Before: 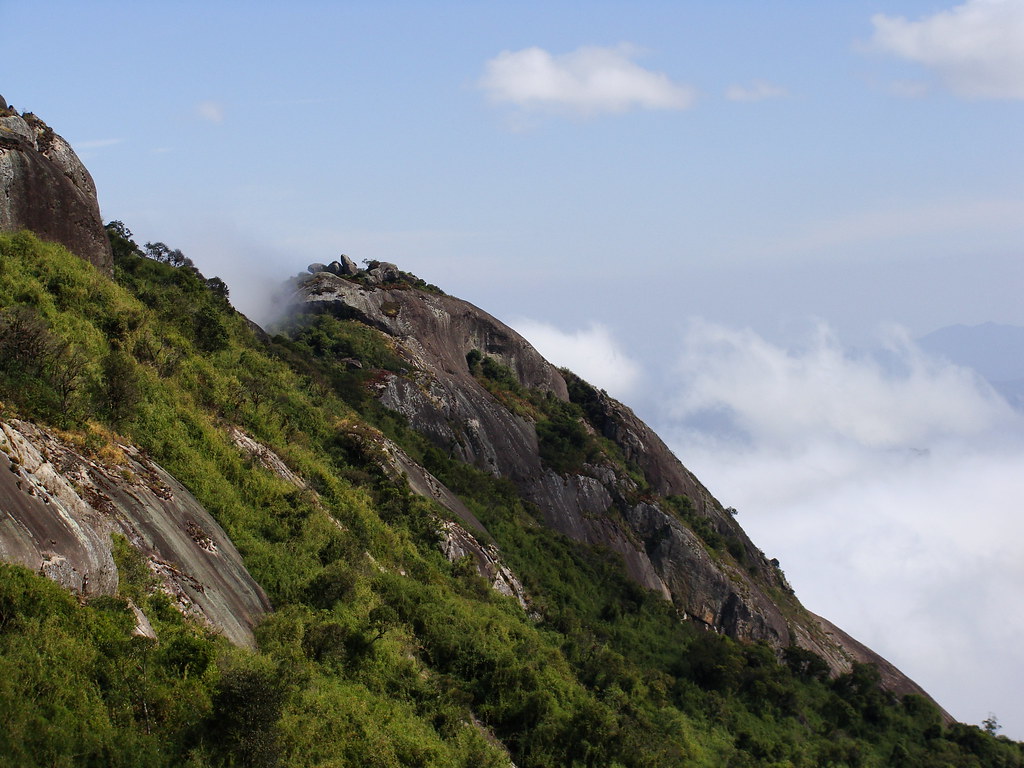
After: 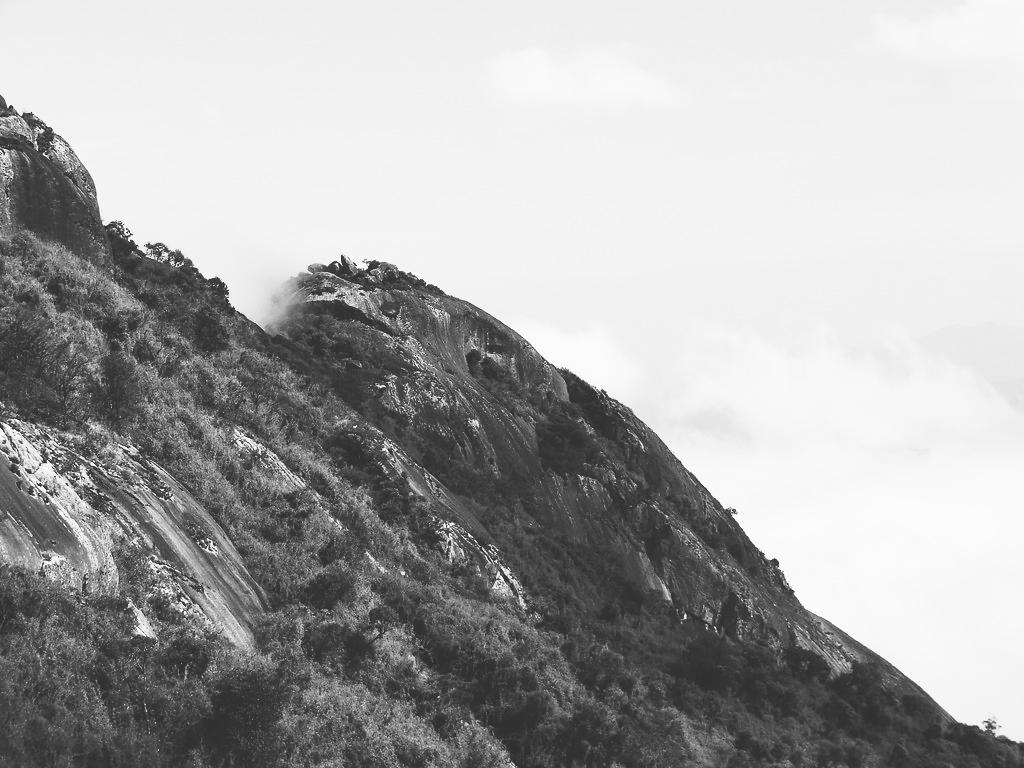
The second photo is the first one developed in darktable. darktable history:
exposure: black level correction -0.025, exposure -0.117 EV, compensate highlight preservation false
white balance: red 0.931, blue 1.11
contrast brightness saturation: contrast 0.53, brightness 0.47, saturation -1
